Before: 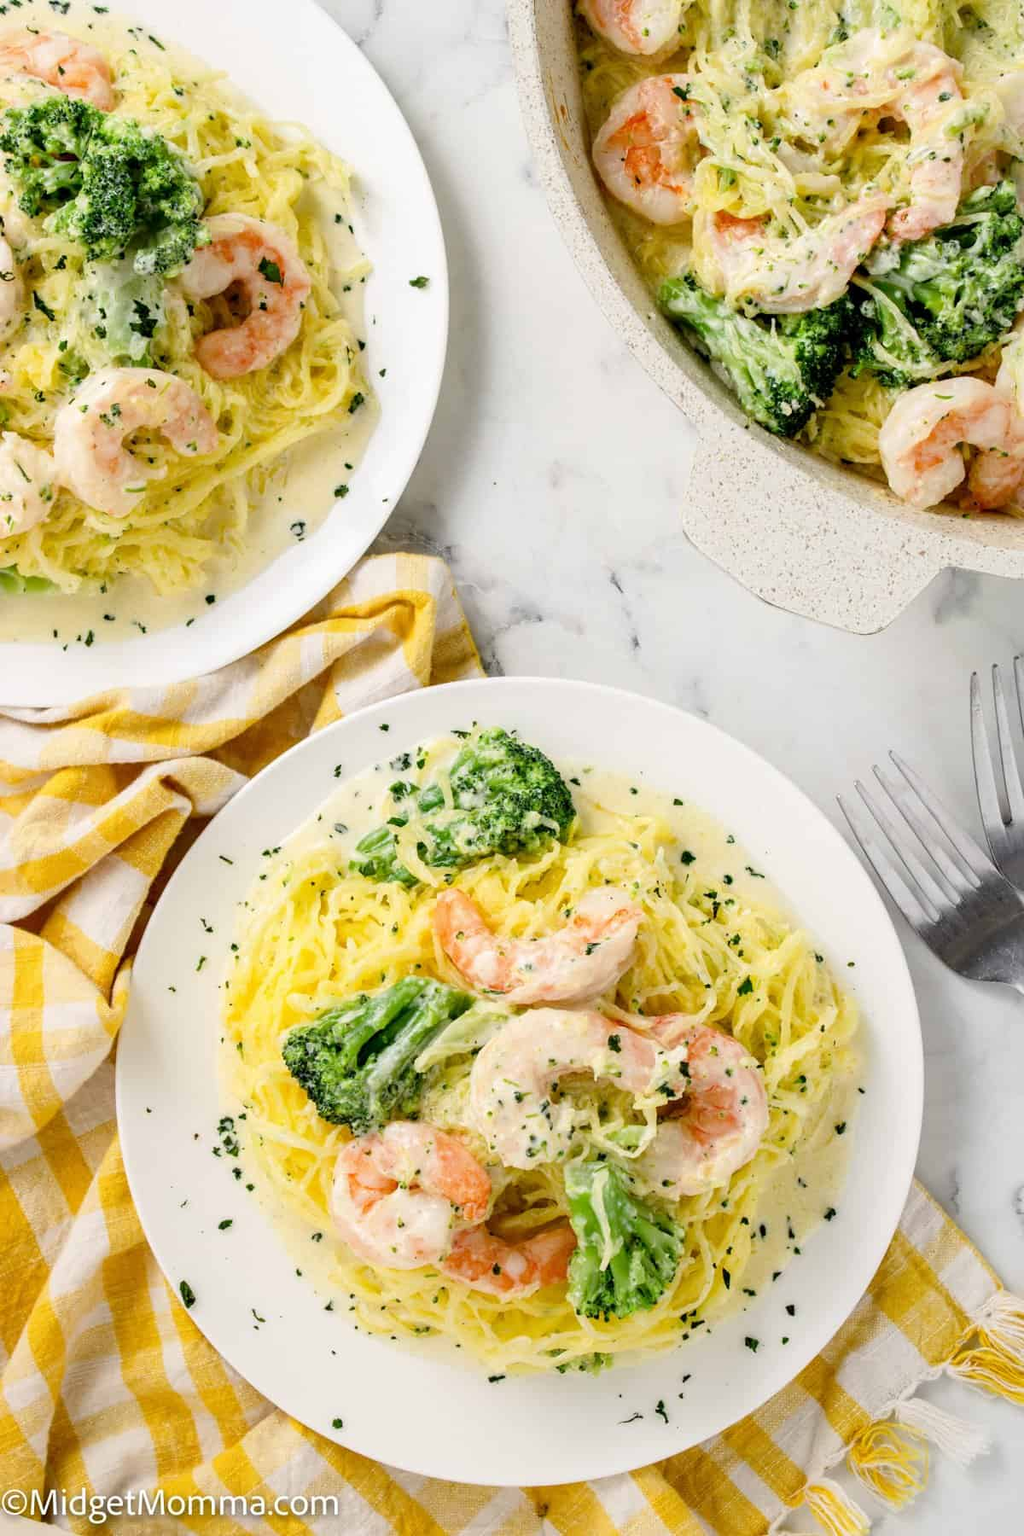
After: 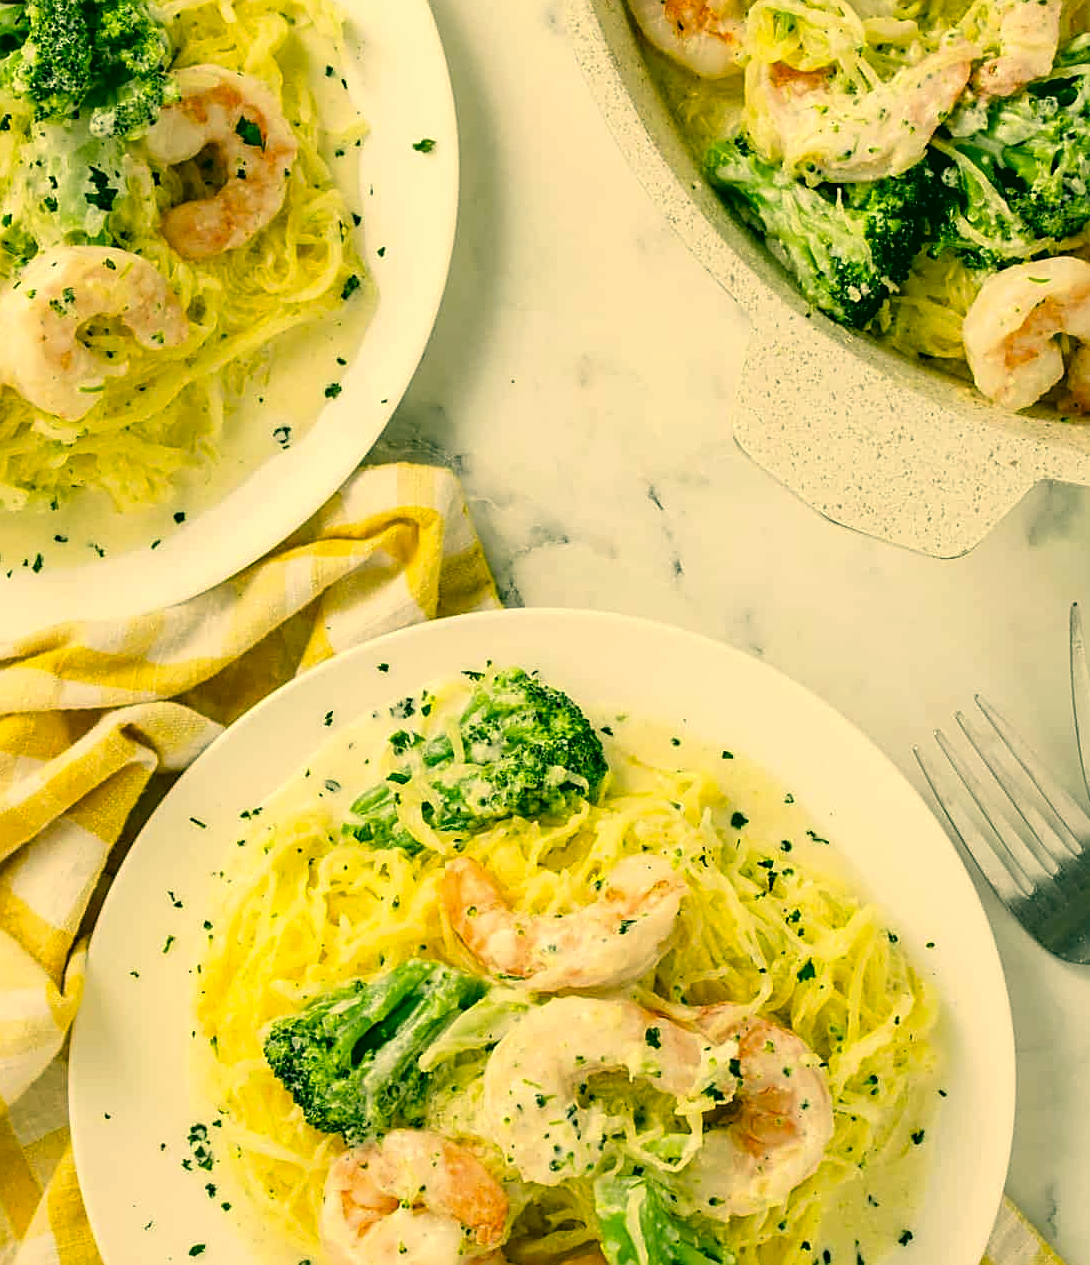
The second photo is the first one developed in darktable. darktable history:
color correction: highlights a* 5.62, highlights b* 33.57, shadows a* -25.86, shadows b* 4.02
sharpen: on, module defaults
crop: left 5.596%, top 10.314%, right 3.534%, bottom 19.395%
